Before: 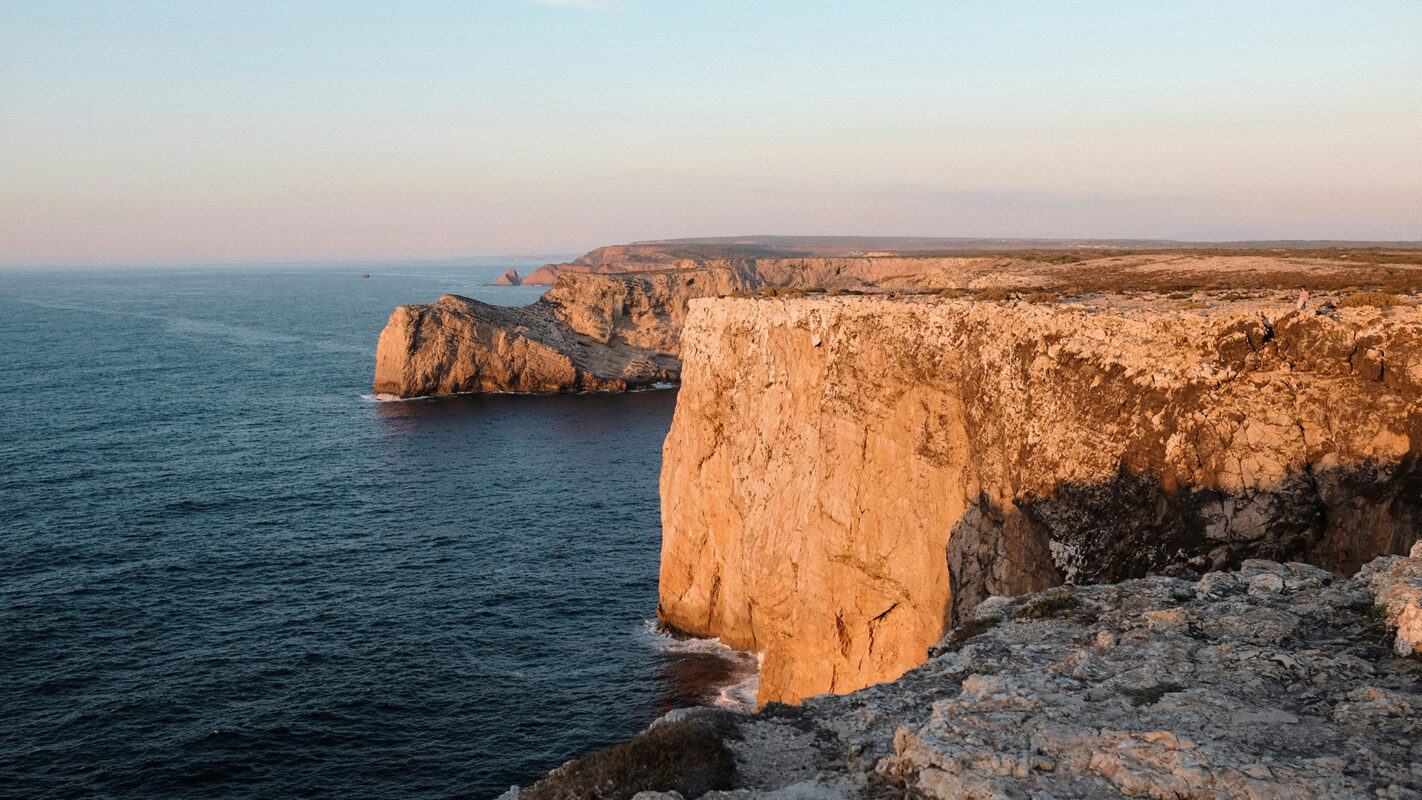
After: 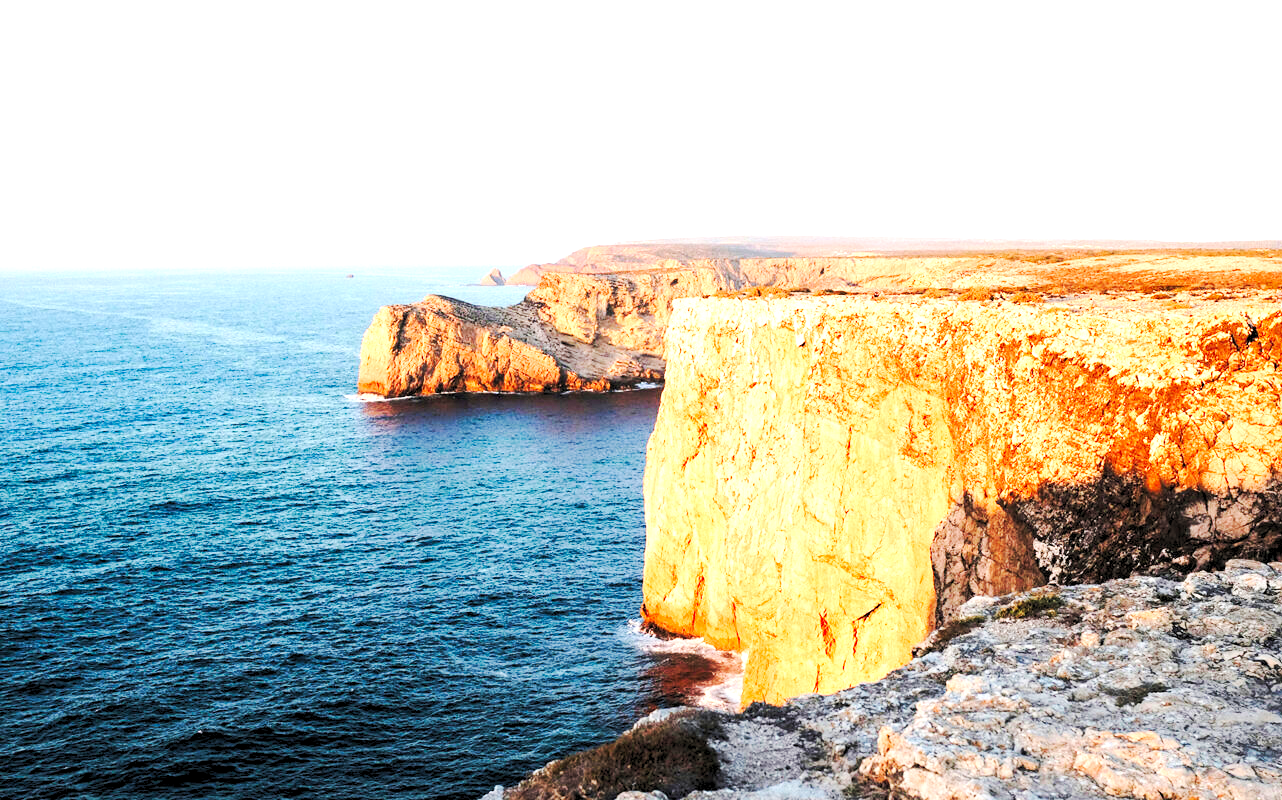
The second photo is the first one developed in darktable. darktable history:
crop and rotate: left 1.174%, right 8.652%
base curve: curves: ch0 [(0, 0) (0.032, 0.037) (0.105, 0.228) (0.435, 0.76) (0.856, 0.983) (1, 1)], preserve colors none
levels: levels [0.036, 0.364, 0.827]
